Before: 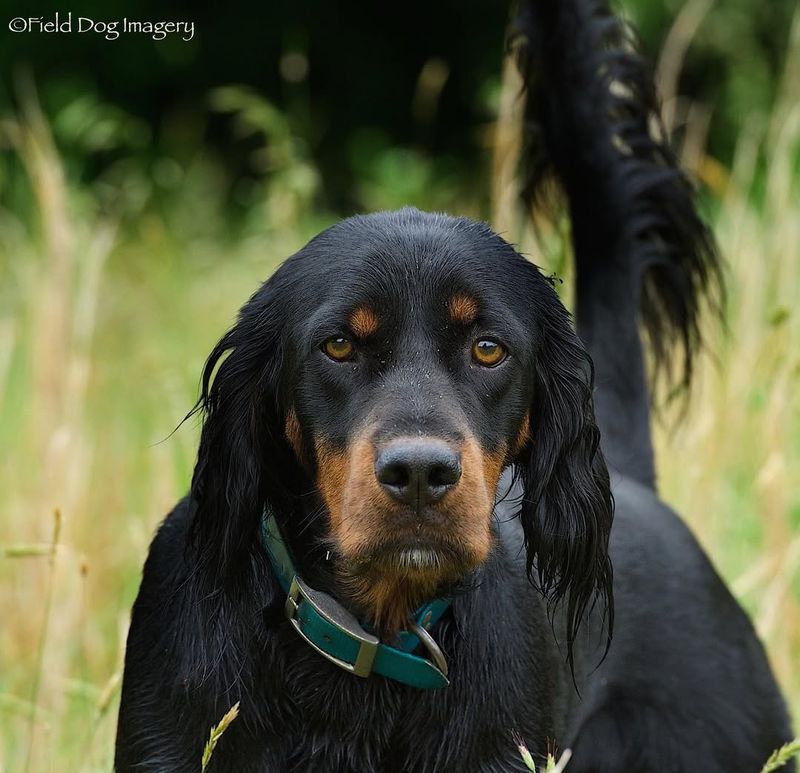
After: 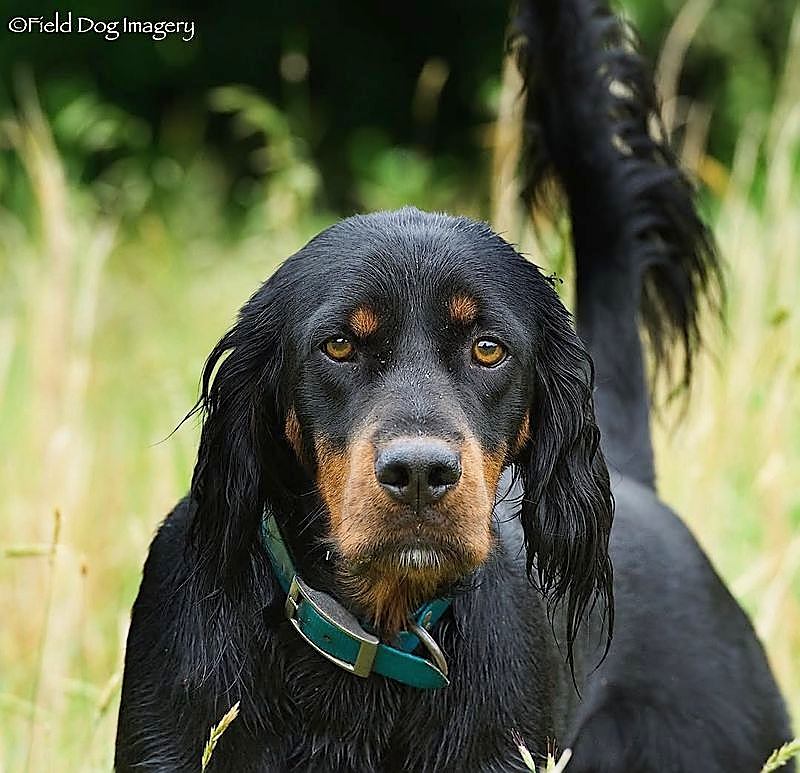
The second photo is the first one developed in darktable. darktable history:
sharpen: radius 1.393, amount 1.258, threshold 0.614
base curve: curves: ch0 [(0, 0) (0.204, 0.334) (0.55, 0.733) (1, 1)], preserve colors none
